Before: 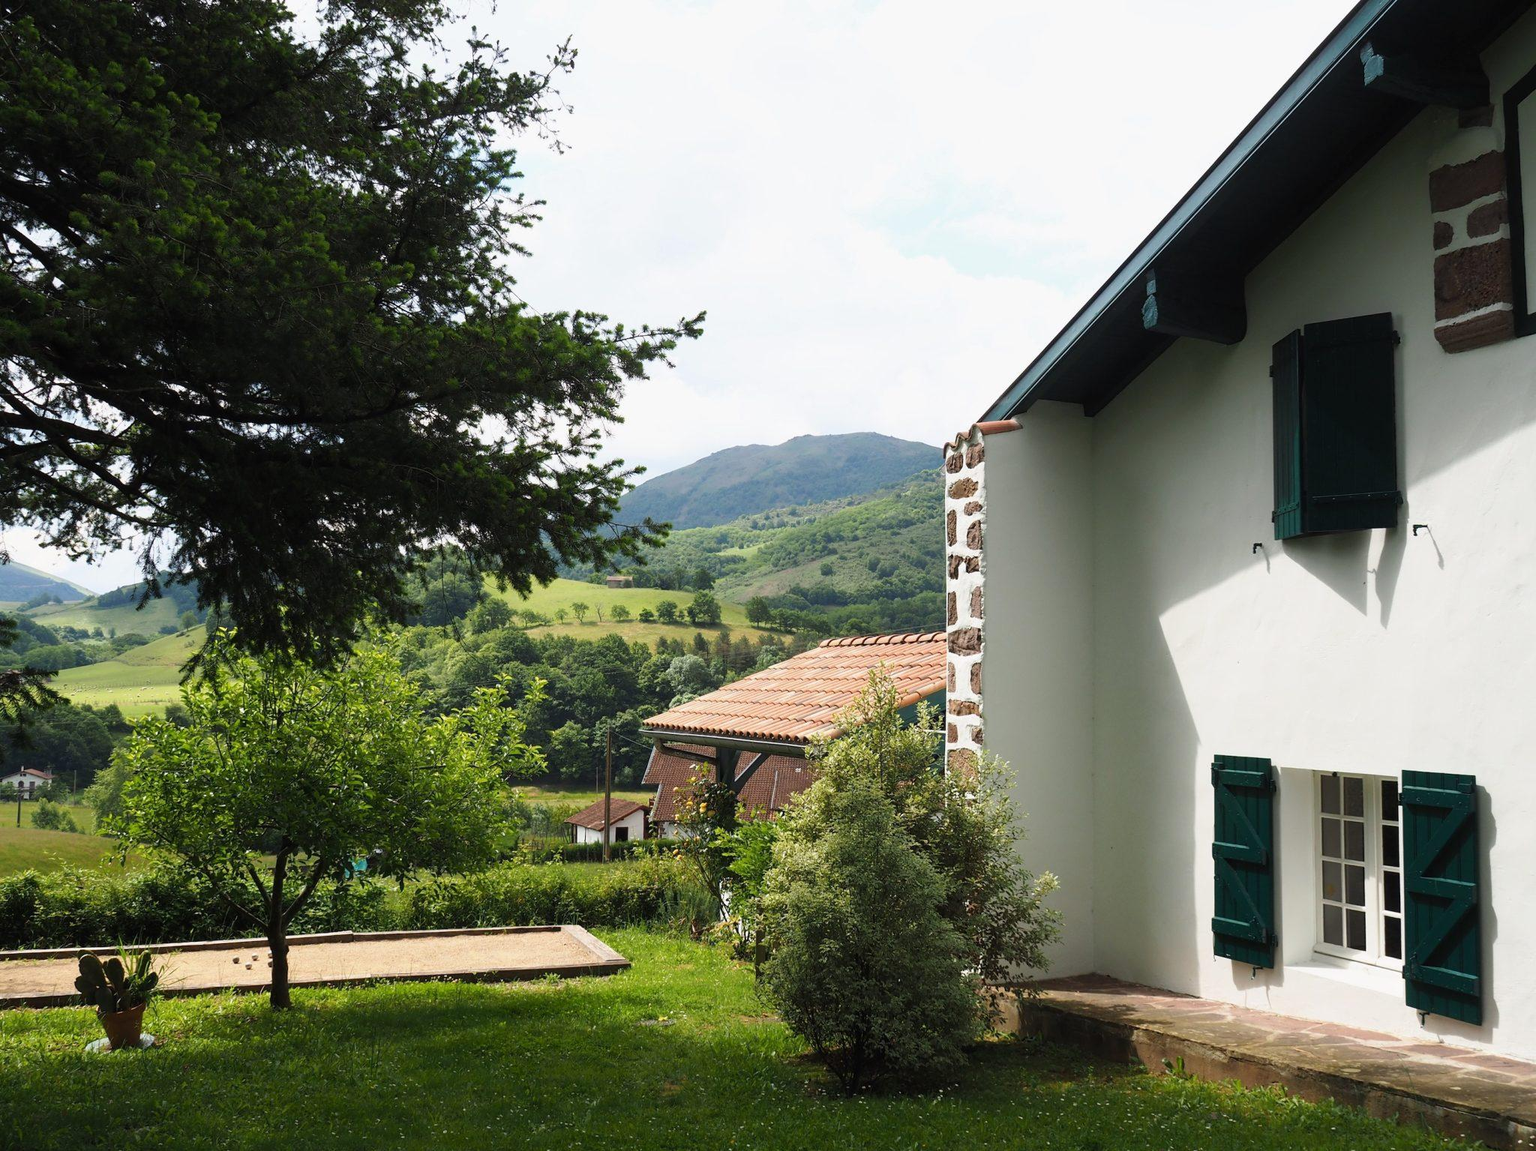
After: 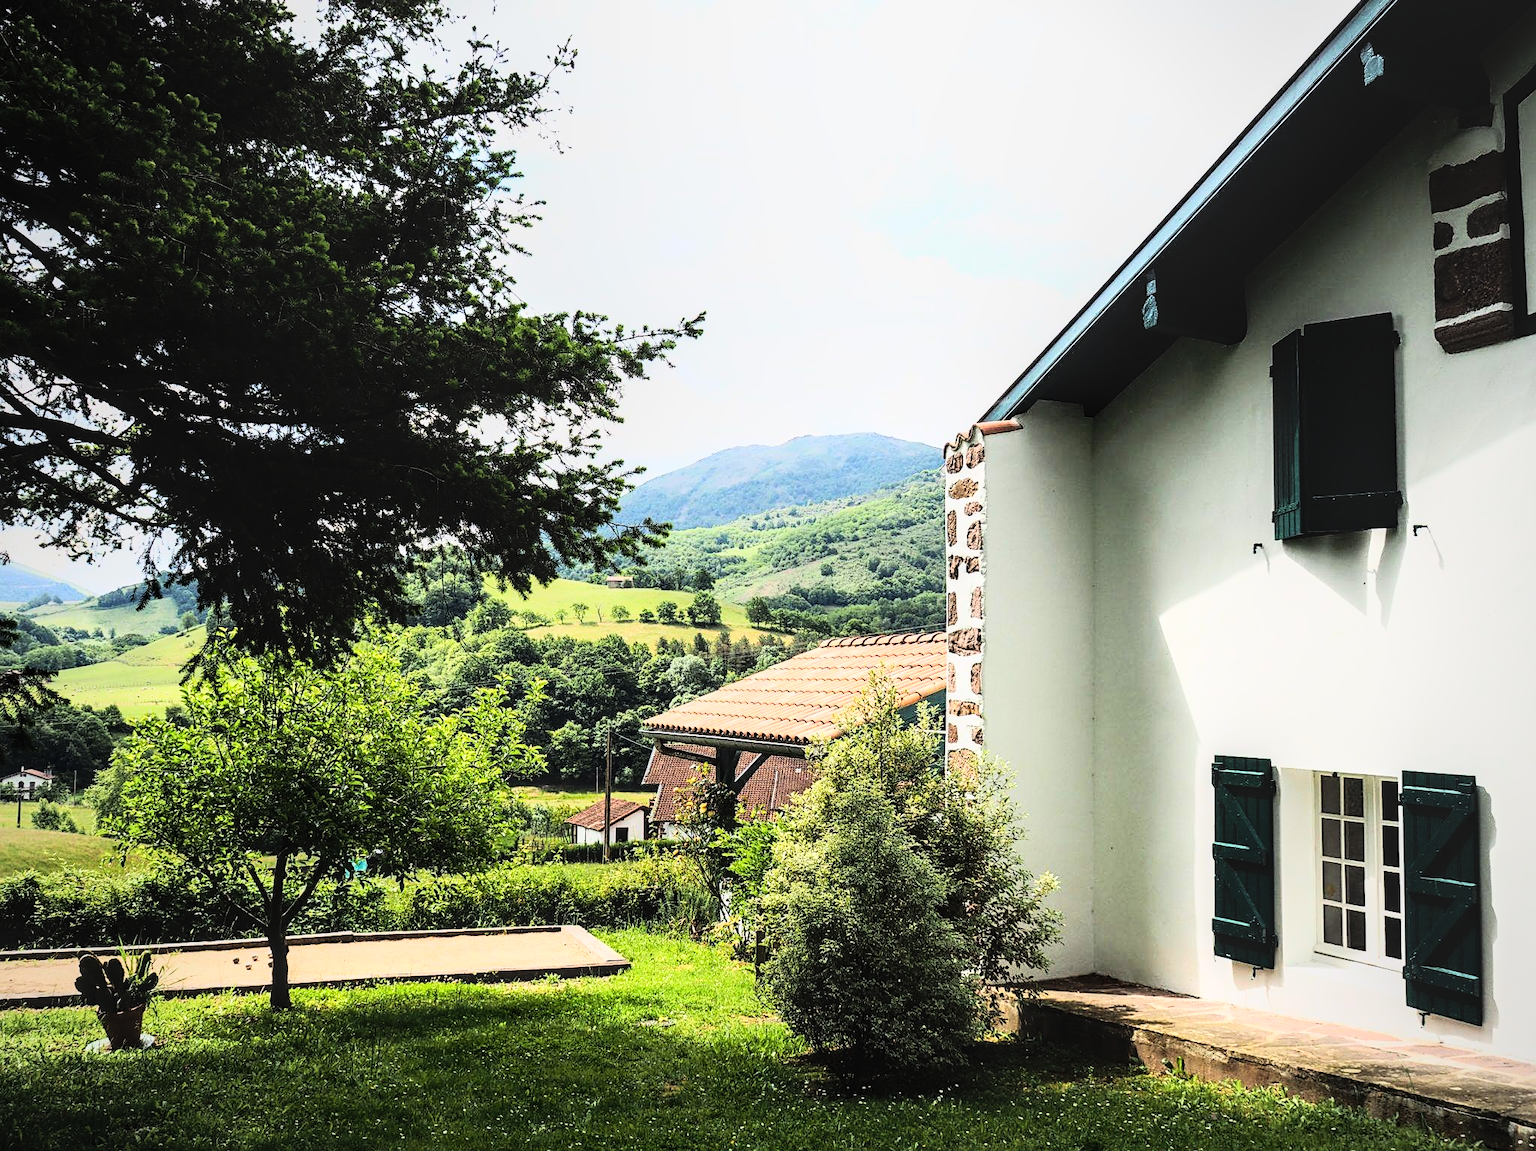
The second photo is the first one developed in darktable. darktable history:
local contrast: on, module defaults
rgb curve: curves: ch0 [(0, 0) (0.21, 0.15) (0.24, 0.21) (0.5, 0.75) (0.75, 0.96) (0.89, 0.99) (1, 1)]; ch1 [(0, 0.02) (0.21, 0.13) (0.25, 0.2) (0.5, 0.67) (0.75, 0.9) (0.89, 0.97) (1, 1)]; ch2 [(0, 0.02) (0.21, 0.13) (0.25, 0.2) (0.5, 0.67) (0.75, 0.9) (0.89, 0.97) (1, 1)], compensate middle gray true
vignetting: fall-off radius 93.87%
sharpen: on, module defaults
